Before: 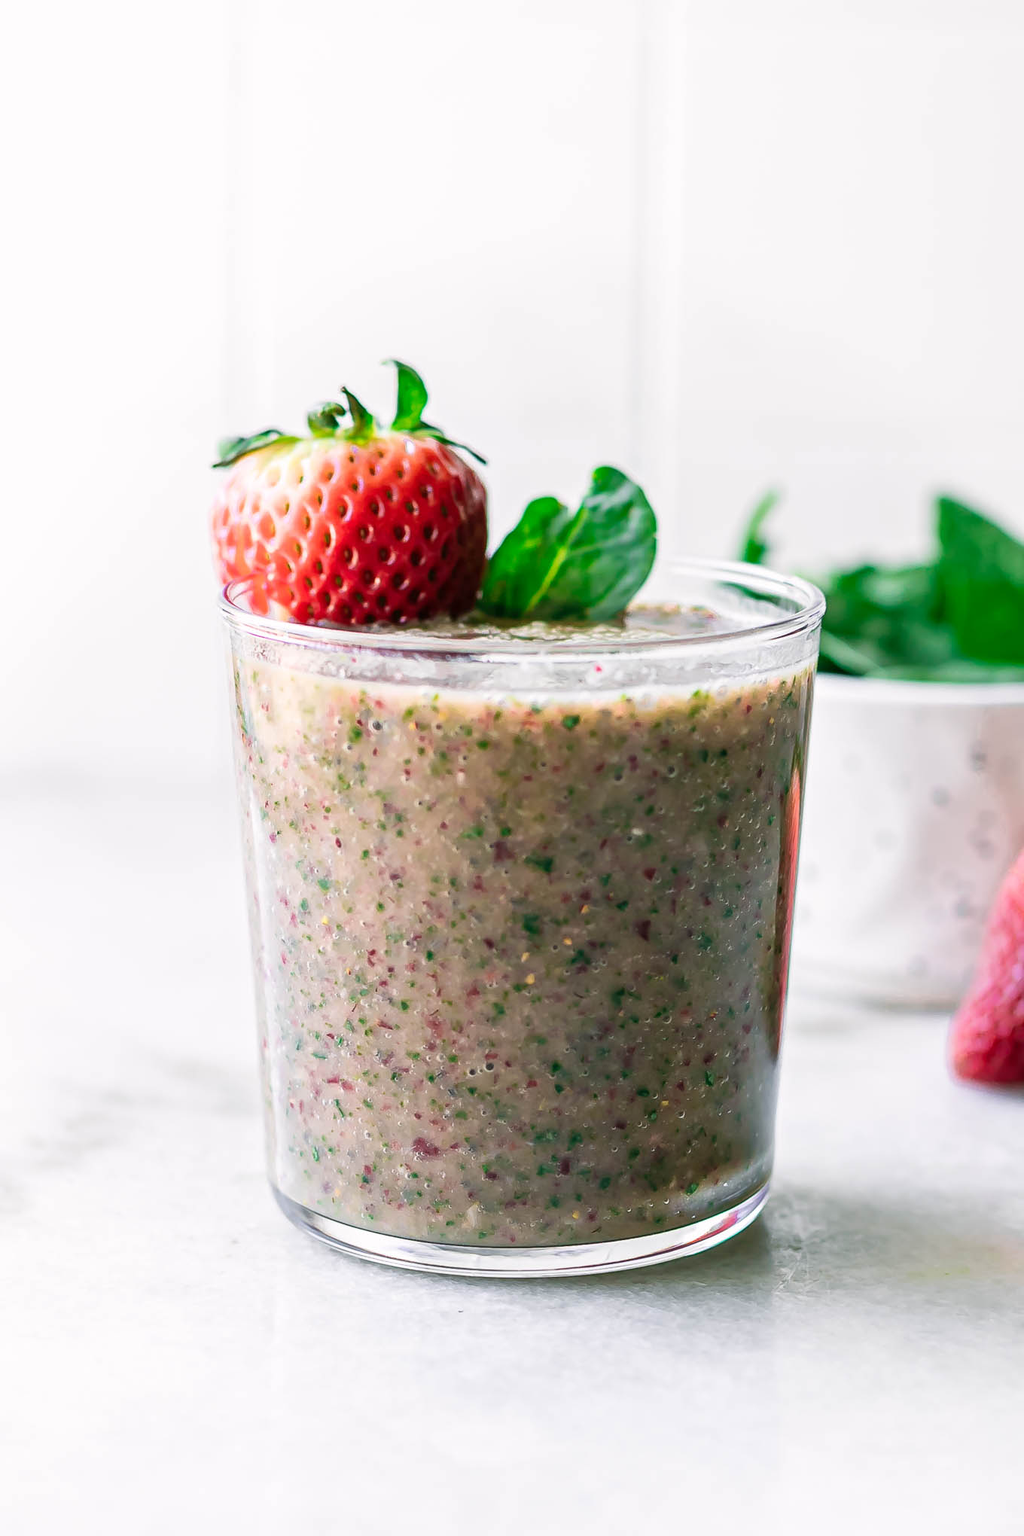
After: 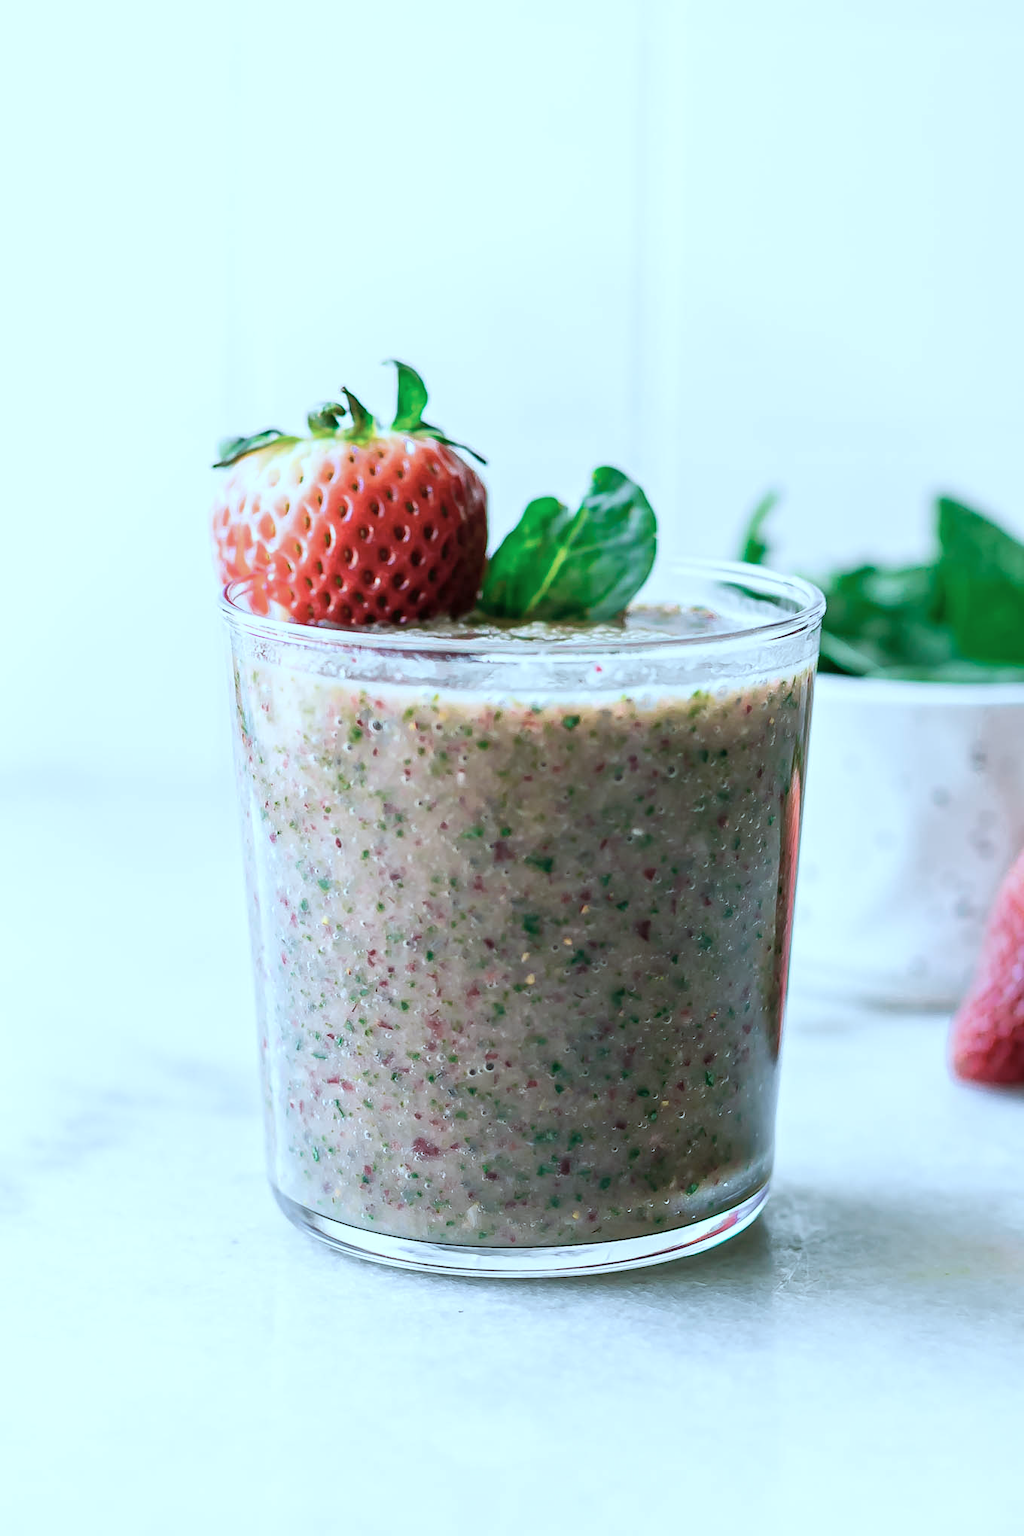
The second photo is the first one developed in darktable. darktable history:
color correction: highlights a* -10.69, highlights b* -19.19
color contrast: green-magenta contrast 0.84, blue-yellow contrast 0.86
